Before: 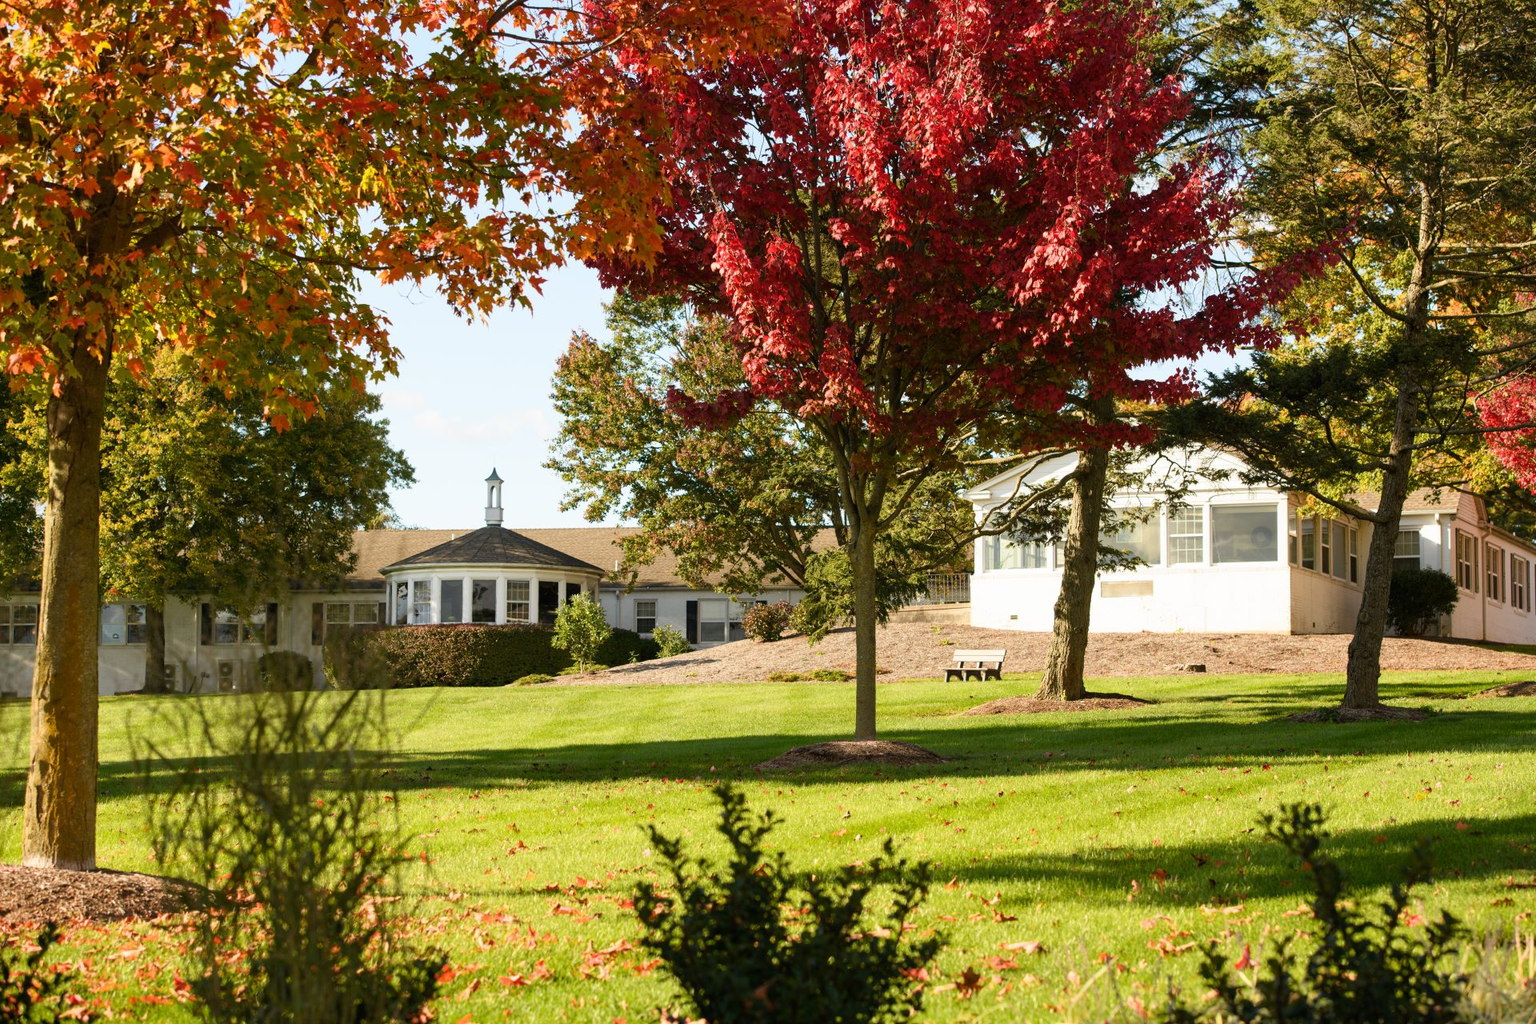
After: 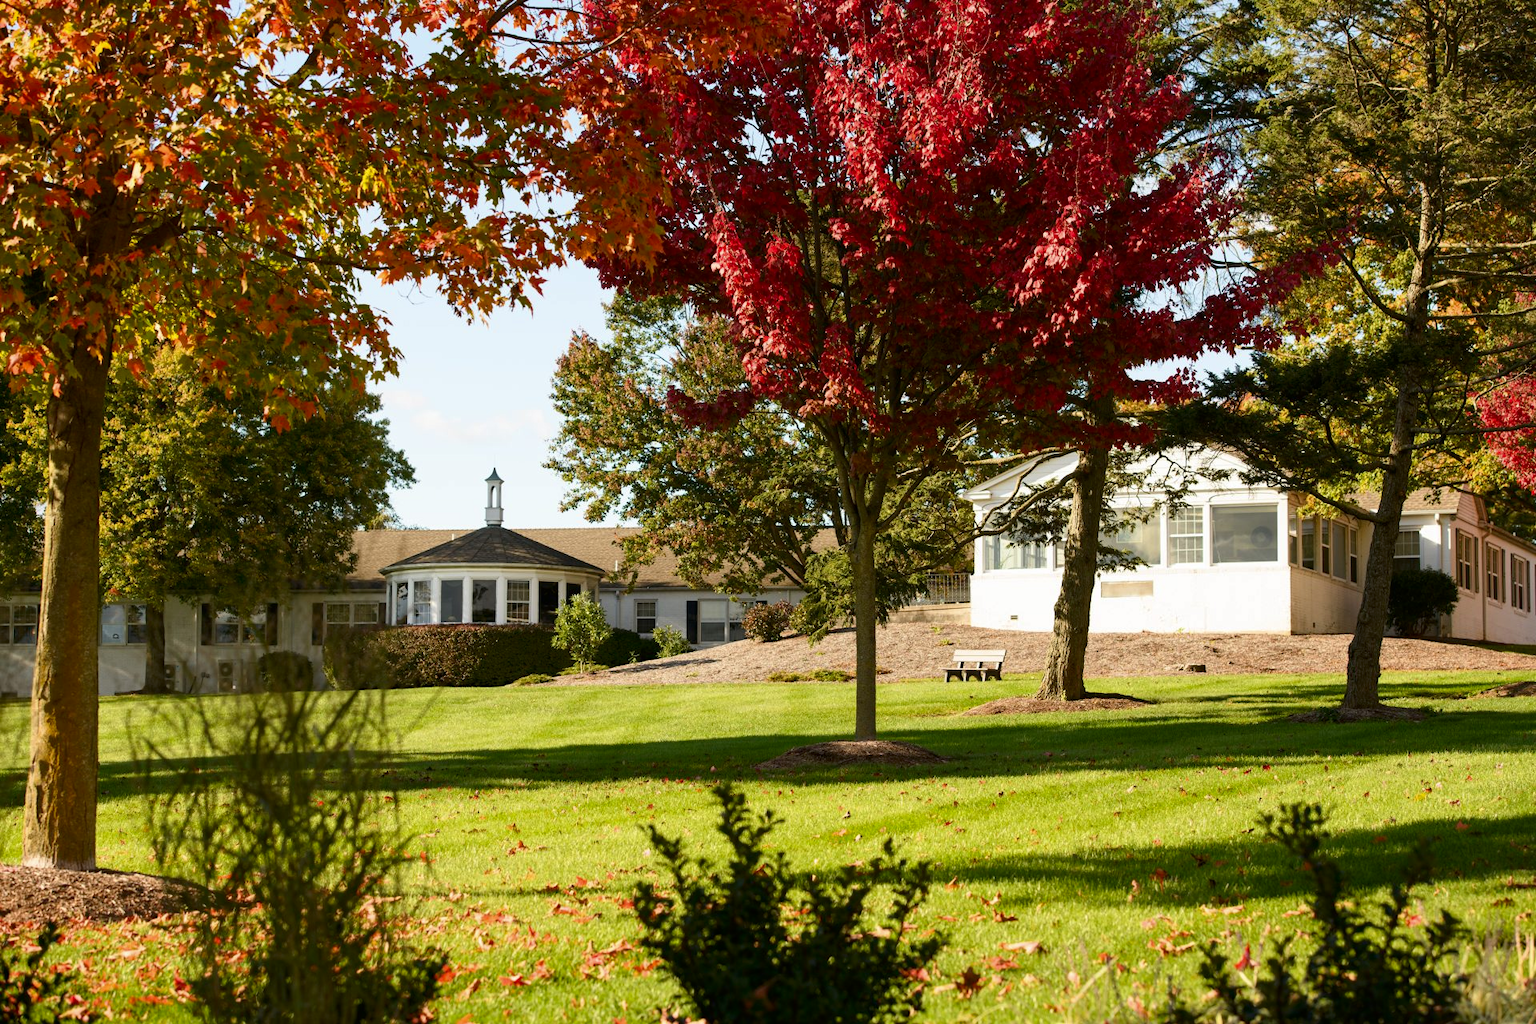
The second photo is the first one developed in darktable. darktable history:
contrast brightness saturation: brightness -0.095
